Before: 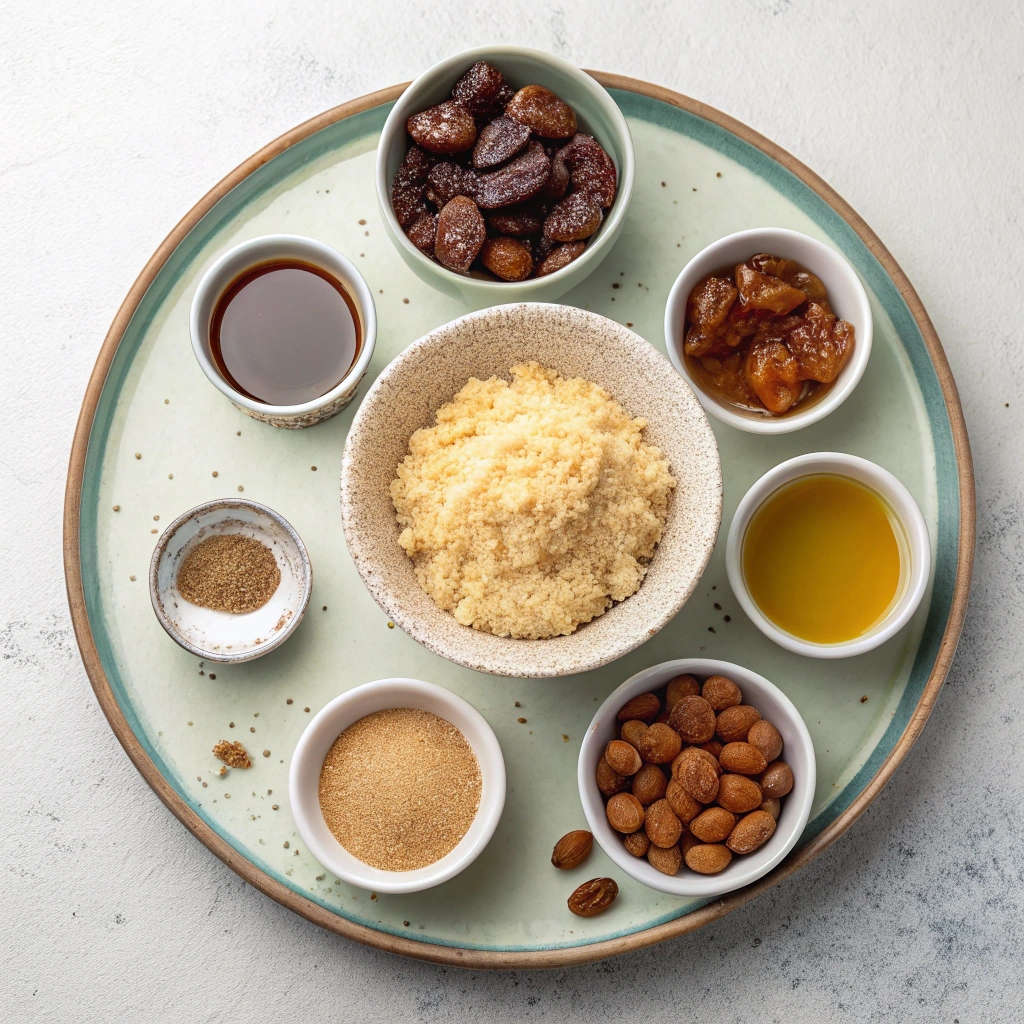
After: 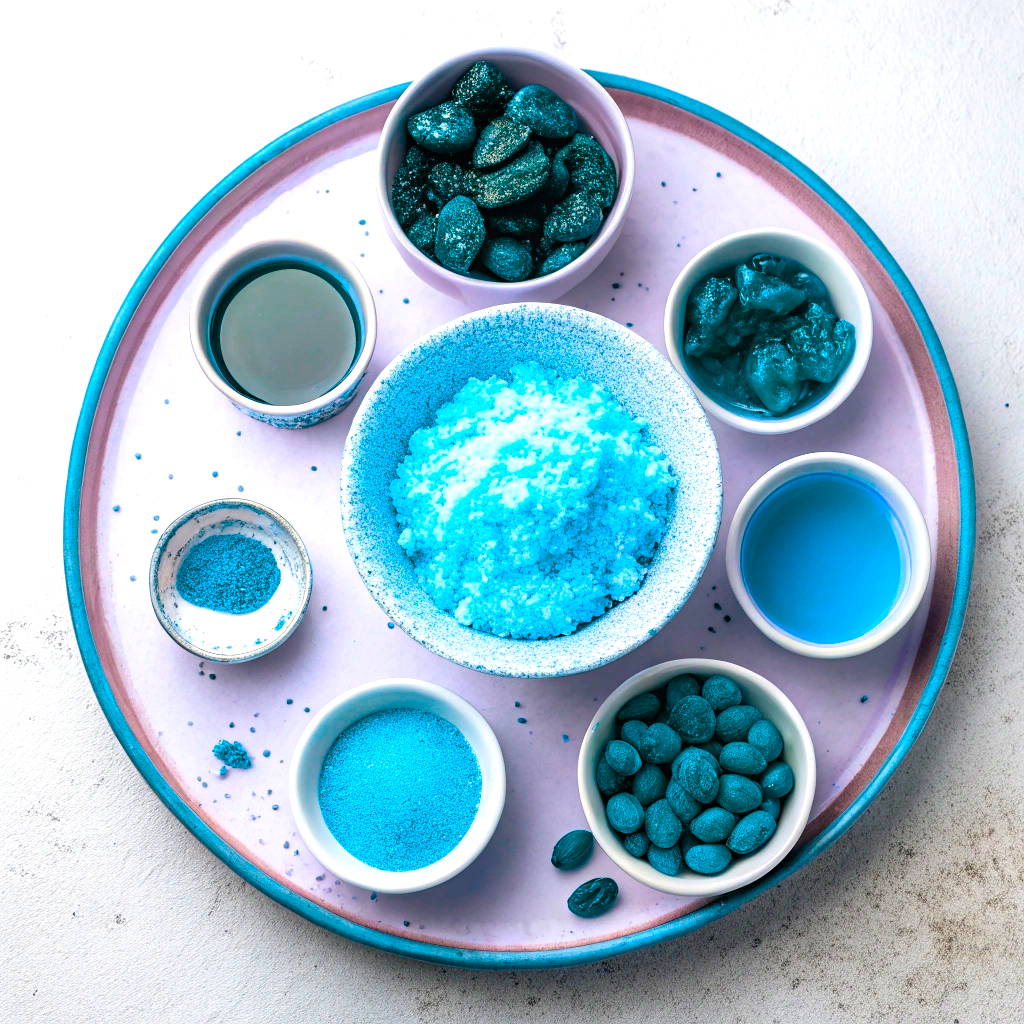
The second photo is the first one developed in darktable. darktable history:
color balance rgb: power › luminance 1.725%, linear chroma grading › global chroma 4.854%, perceptual saturation grading › global saturation 25.7%, hue shift 179.86°, perceptual brilliance grading › highlights 10.379%, perceptual brilliance grading › mid-tones 5.324%, global vibrance 49.95%, contrast 0.639%
exposure: black level correction 0.002, compensate exposure bias true, compensate highlight preservation false
